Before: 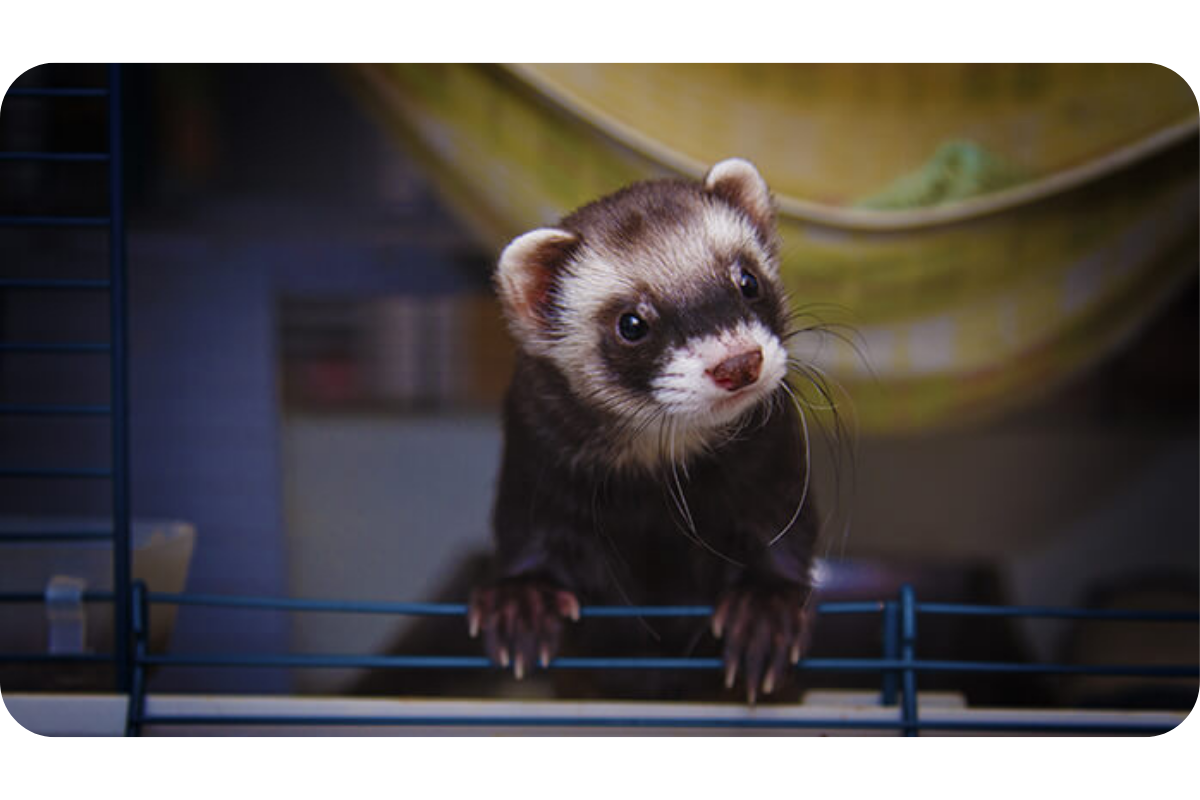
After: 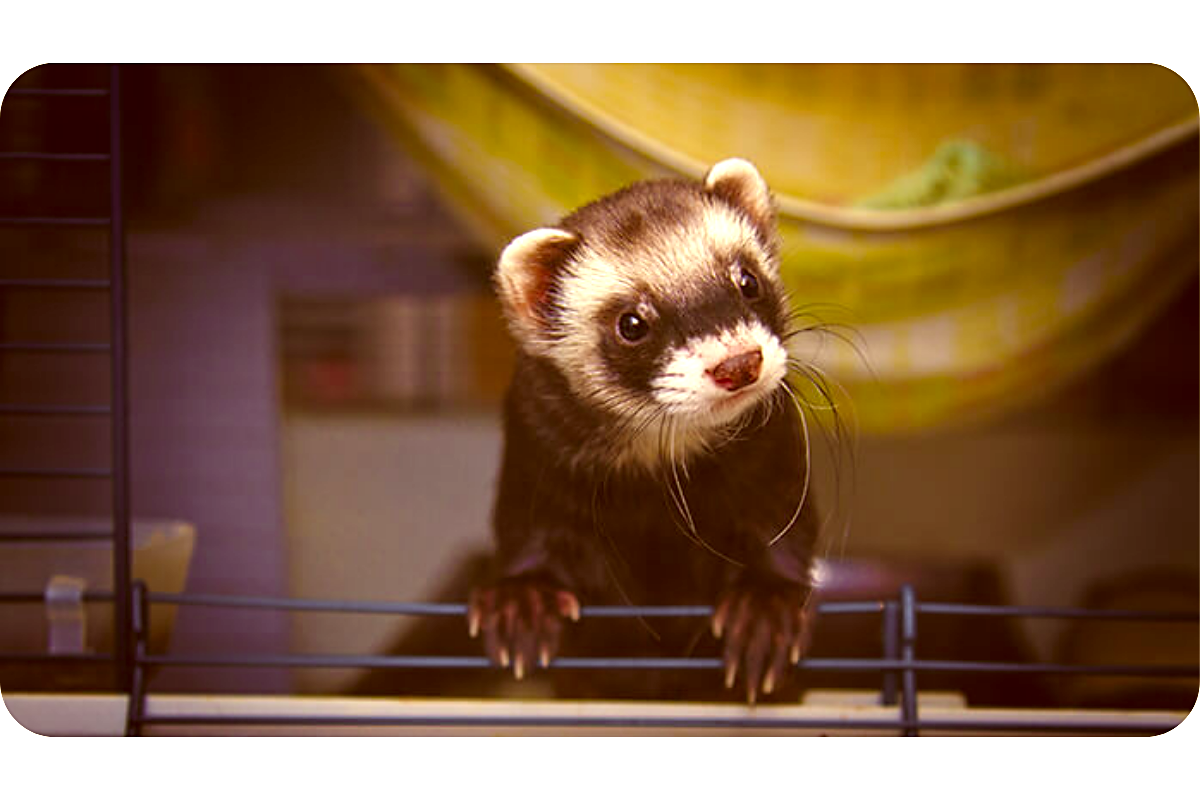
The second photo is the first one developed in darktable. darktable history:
exposure: black level correction 0, exposure 0.95 EV, compensate exposure bias true, compensate highlight preservation false
color correction: highlights a* 1.12, highlights b* 24.26, shadows a* 15.58, shadows b* 24.26
sharpen: radius 1.864, amount 0.398, threshold 1.271
